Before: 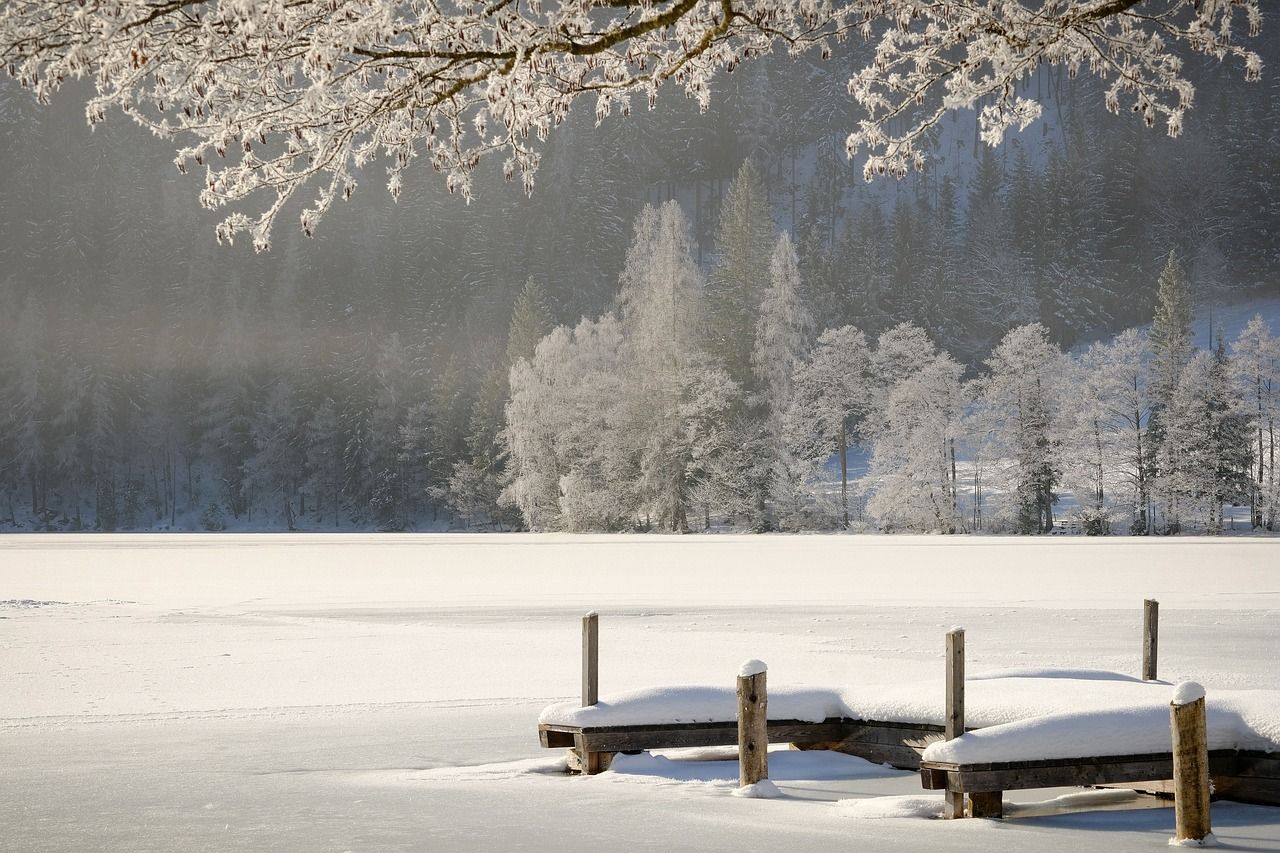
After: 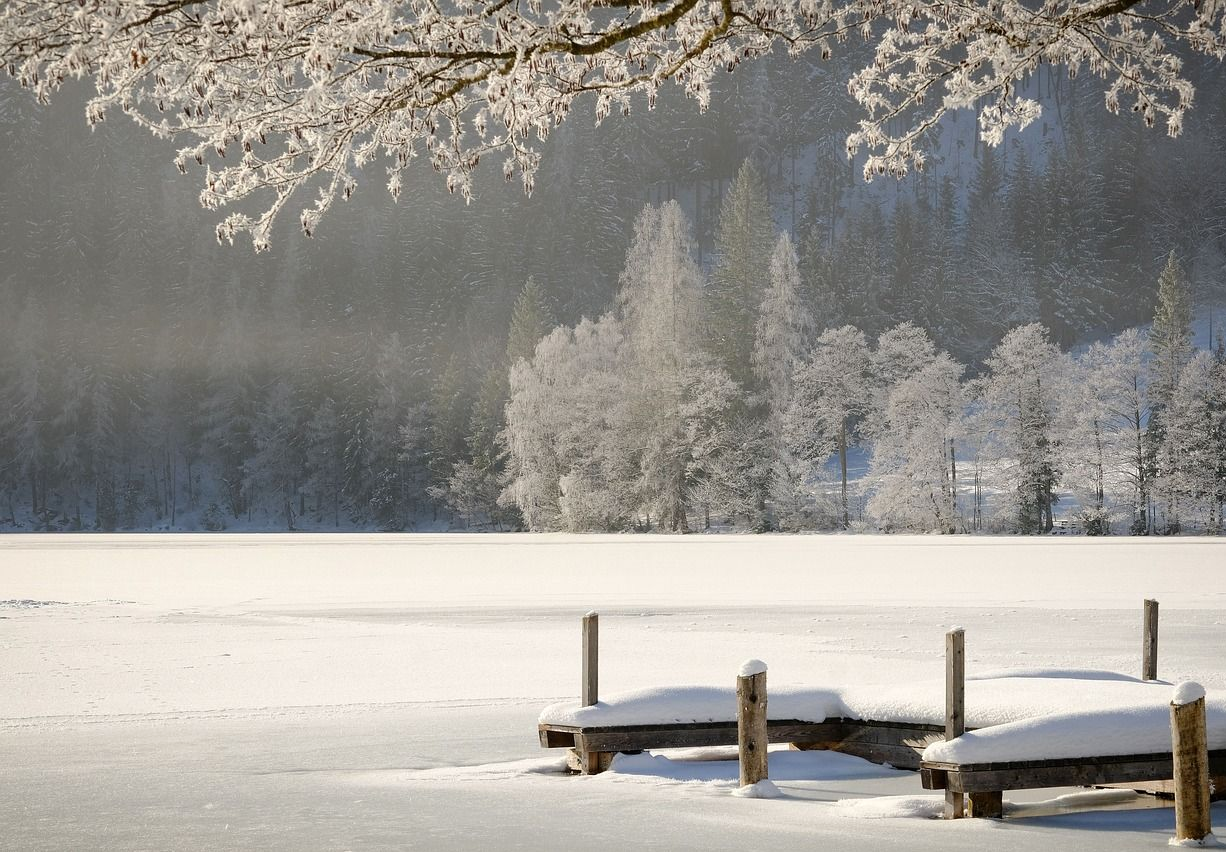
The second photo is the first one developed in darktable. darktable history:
exposure: exposure 0.024 EV, compensate exposure bias true, compensate highlight preservation false
crop: right 4.17%, bottom 0.025%
